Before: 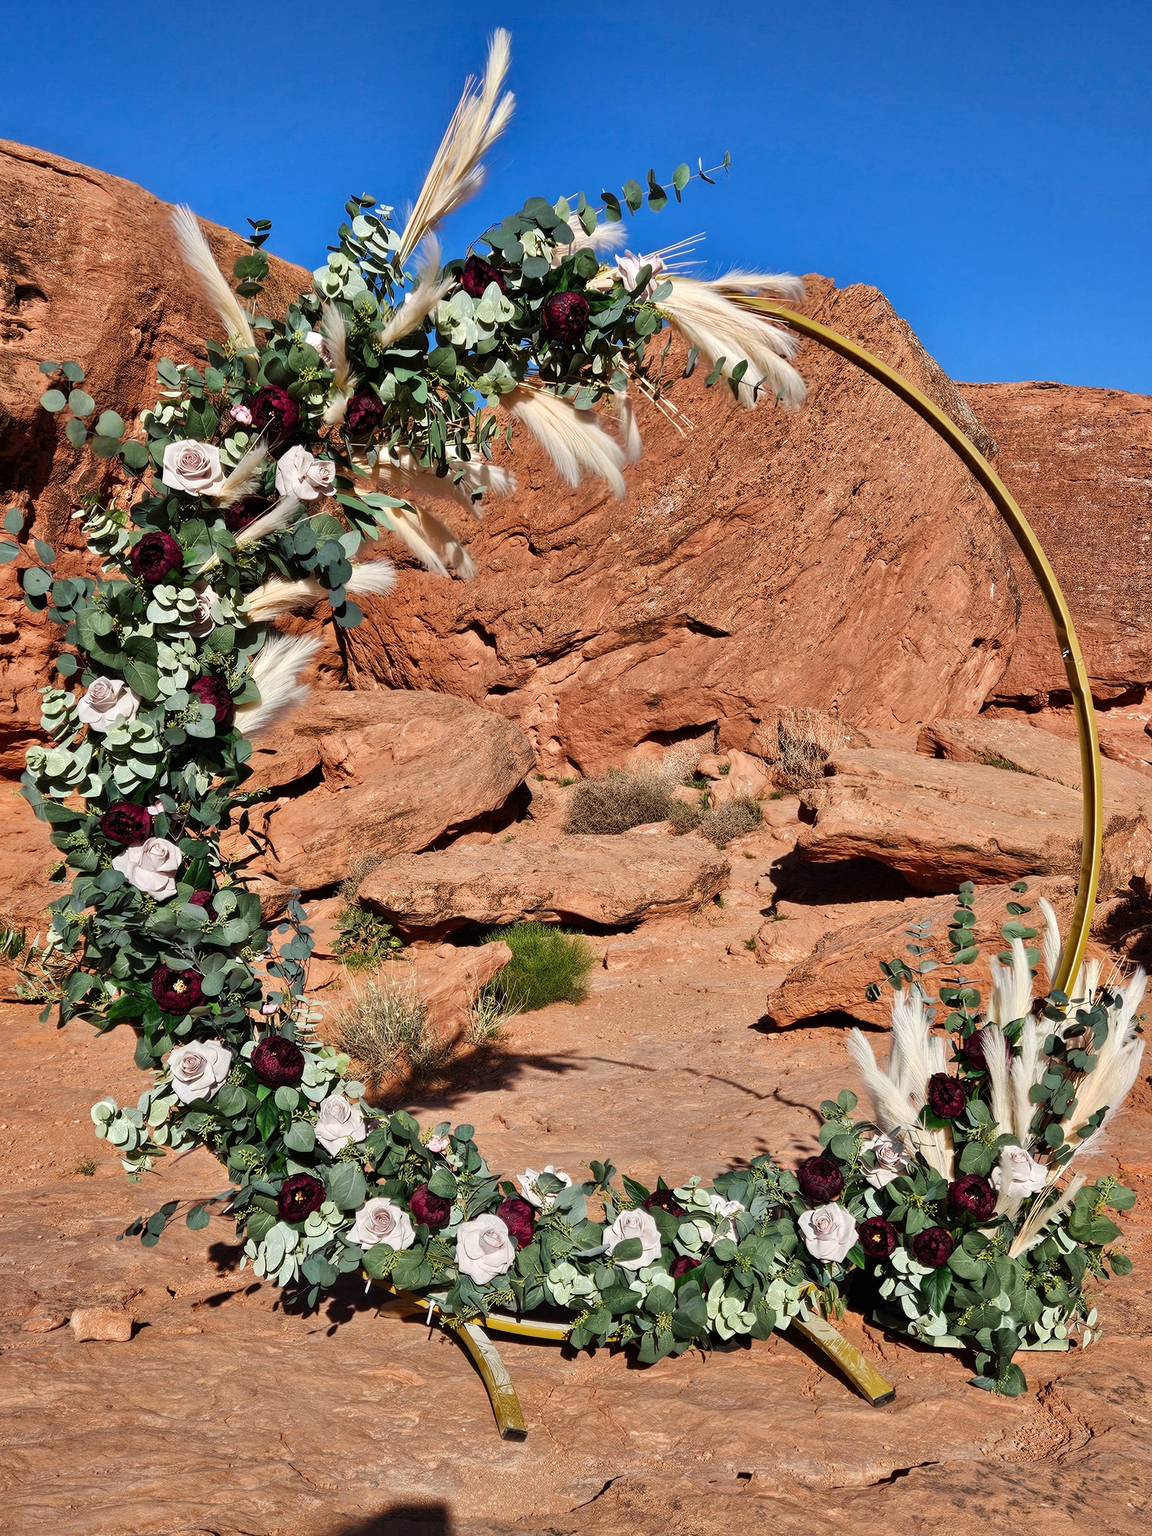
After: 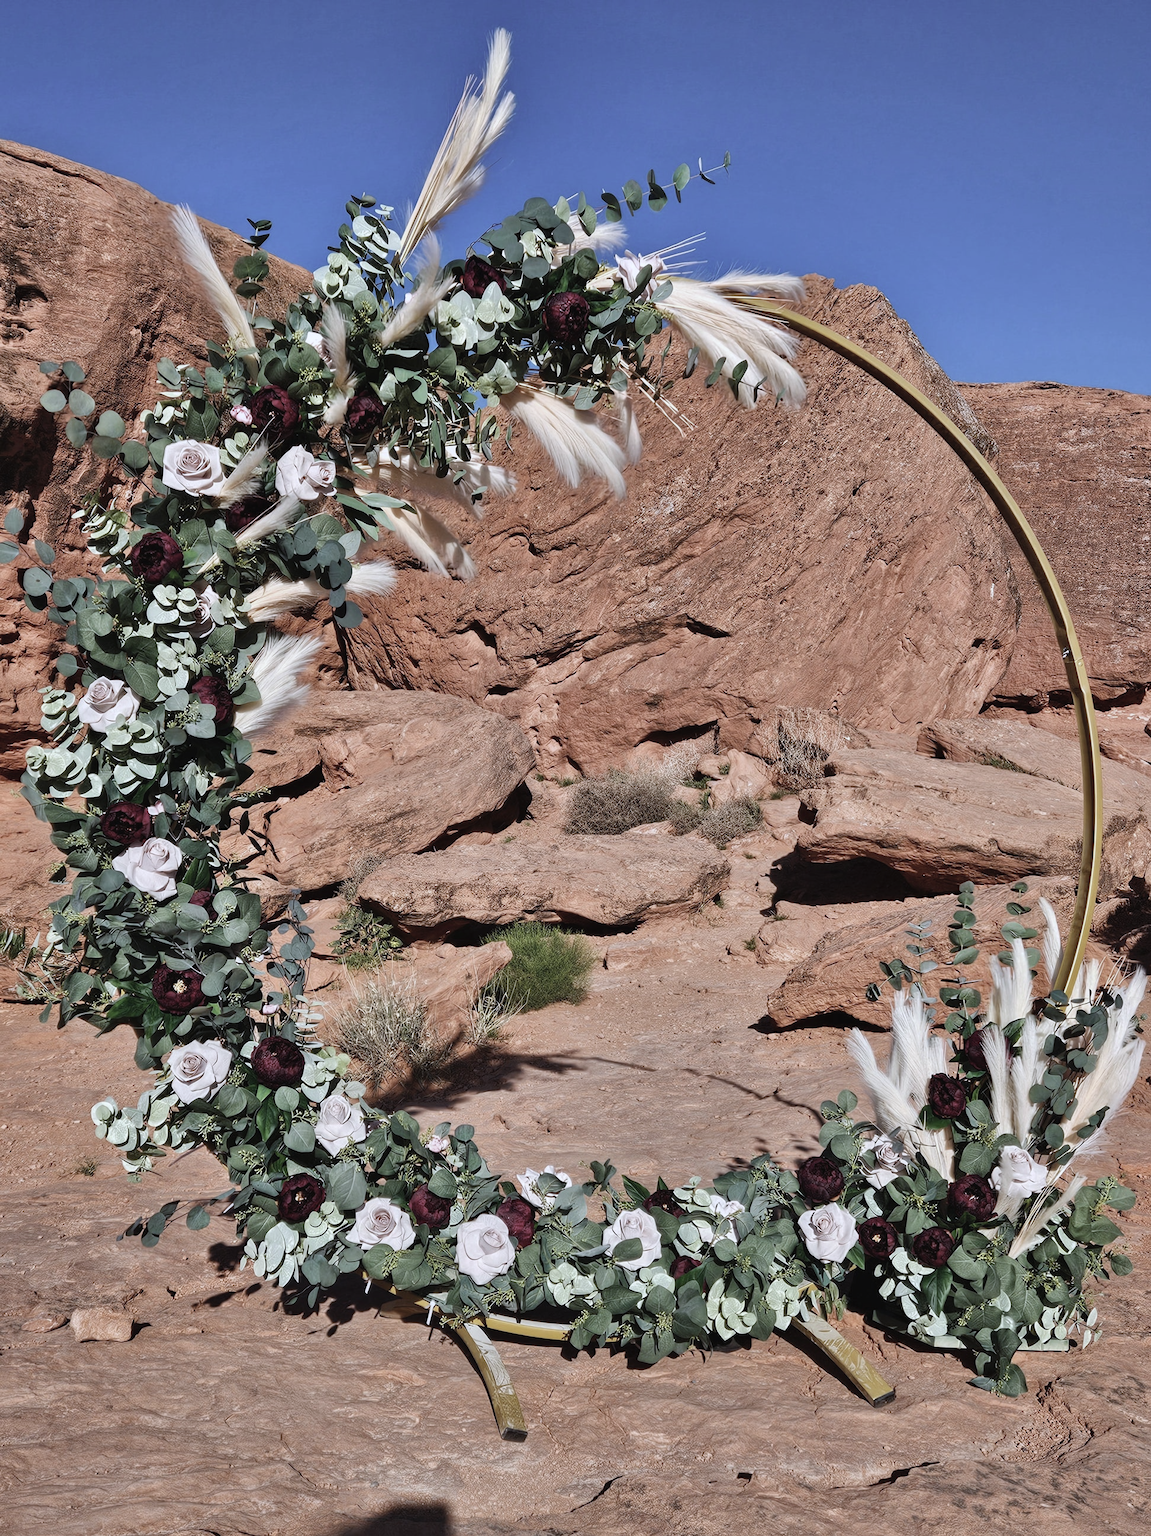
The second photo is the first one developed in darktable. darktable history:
color calibration: illuminant as shot in camera, x 0.358, y 0.373, temperature 4628.91 K
shadows and highlights: soften with gaussian
contrast brightness saturation: contrast -0.05, saturation -0.41
white balance: red 0.98, blue 1.034
